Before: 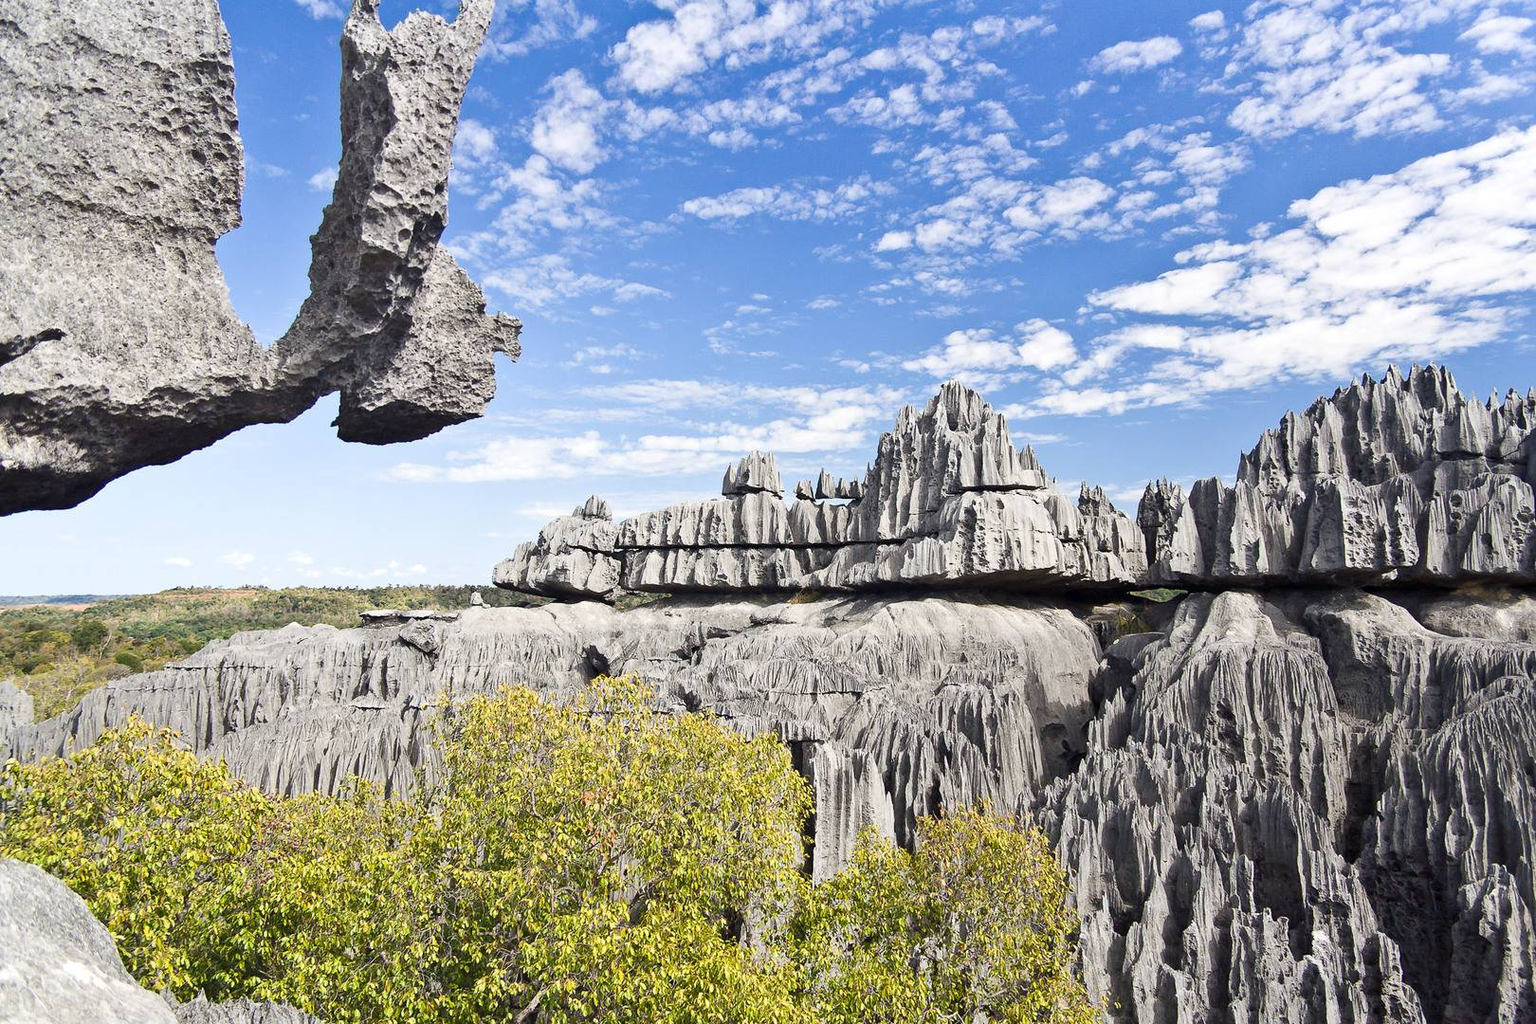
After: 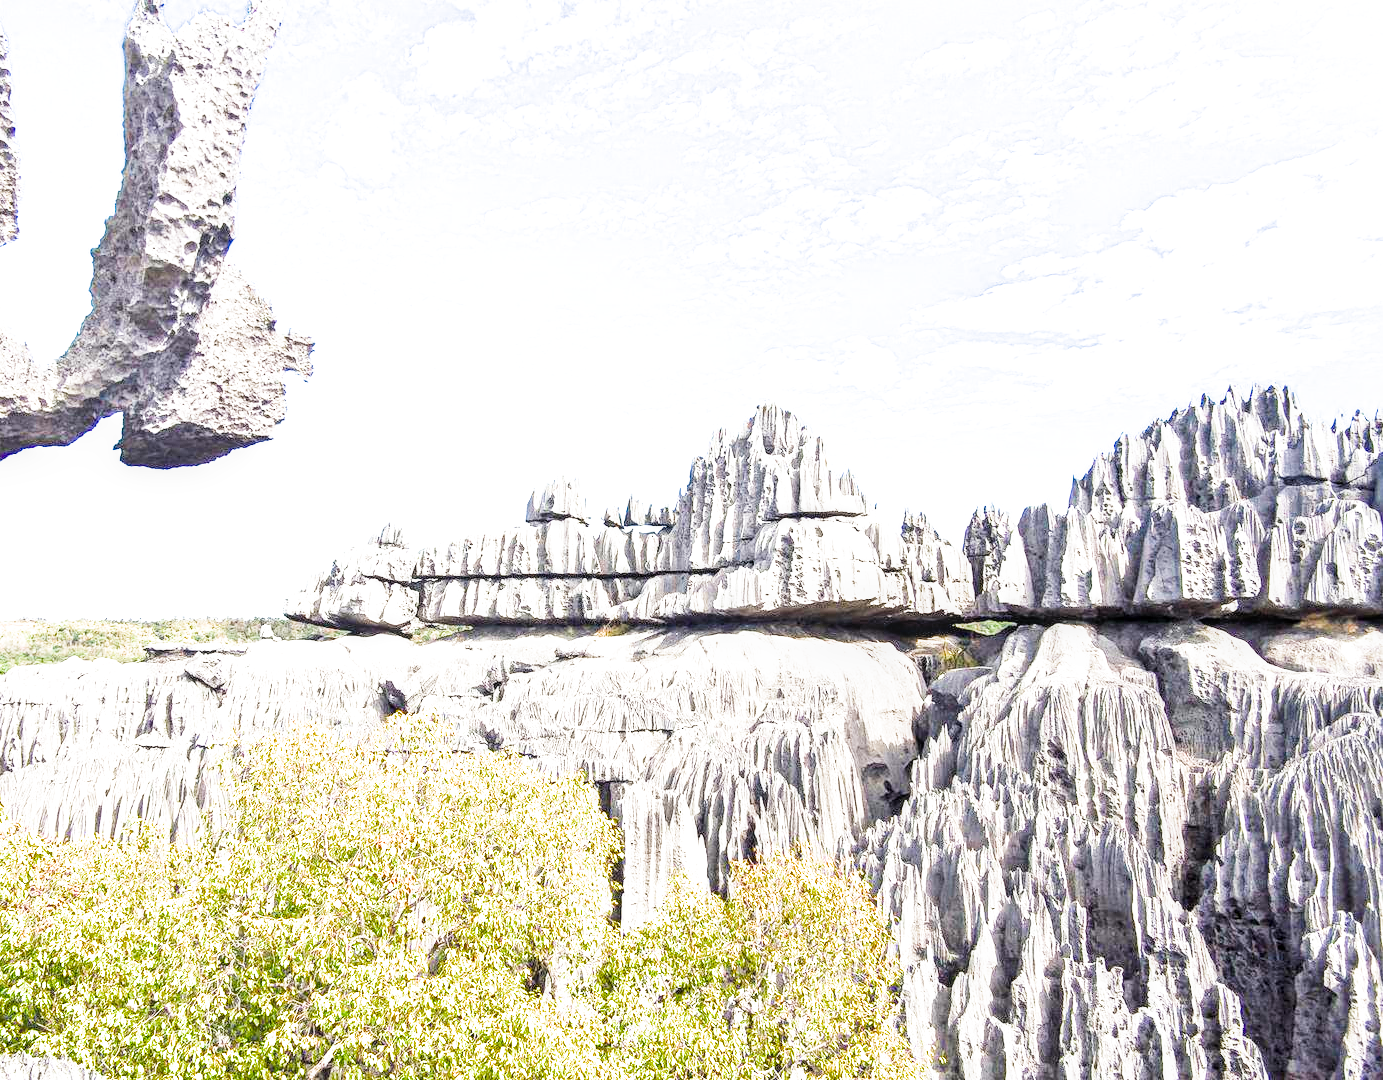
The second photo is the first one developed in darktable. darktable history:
filmic rgb: black relative exposure -8.79 EV, white relative exposure 4.98 EV, threshold 6 EV, target black luminance 0%, hardness 3.77, latitude 66.34%, contrast 0.822, highlights saturation mix 10%, shadows ↔ highlights balance 20%, add noise in highlights 0.1, color science v4 (2020), iterations of high-quality reconstruction 0, type of noise poissonian, enable highlight reconstruction true
local contrast: on, module defaults
exposure: black level correction 0, exposure 2.327 EV, compensate exposure bias true, compensate highlight preservation false
tone equalizer: -8 EV -0.75 EV, -7 EV -0.7 EV, -6 EV -0.6 EV, -5 EV -0.4 EV, -3 EV 0.4 EV, -2 EV 0.6 EV, -1 EV 0.7 EV, +0 EV 0.75 EV, edges refinement/feathering 500, mask exposure compensation -1.57 EV, preserve details no
crop and rotate: left 14.584%
